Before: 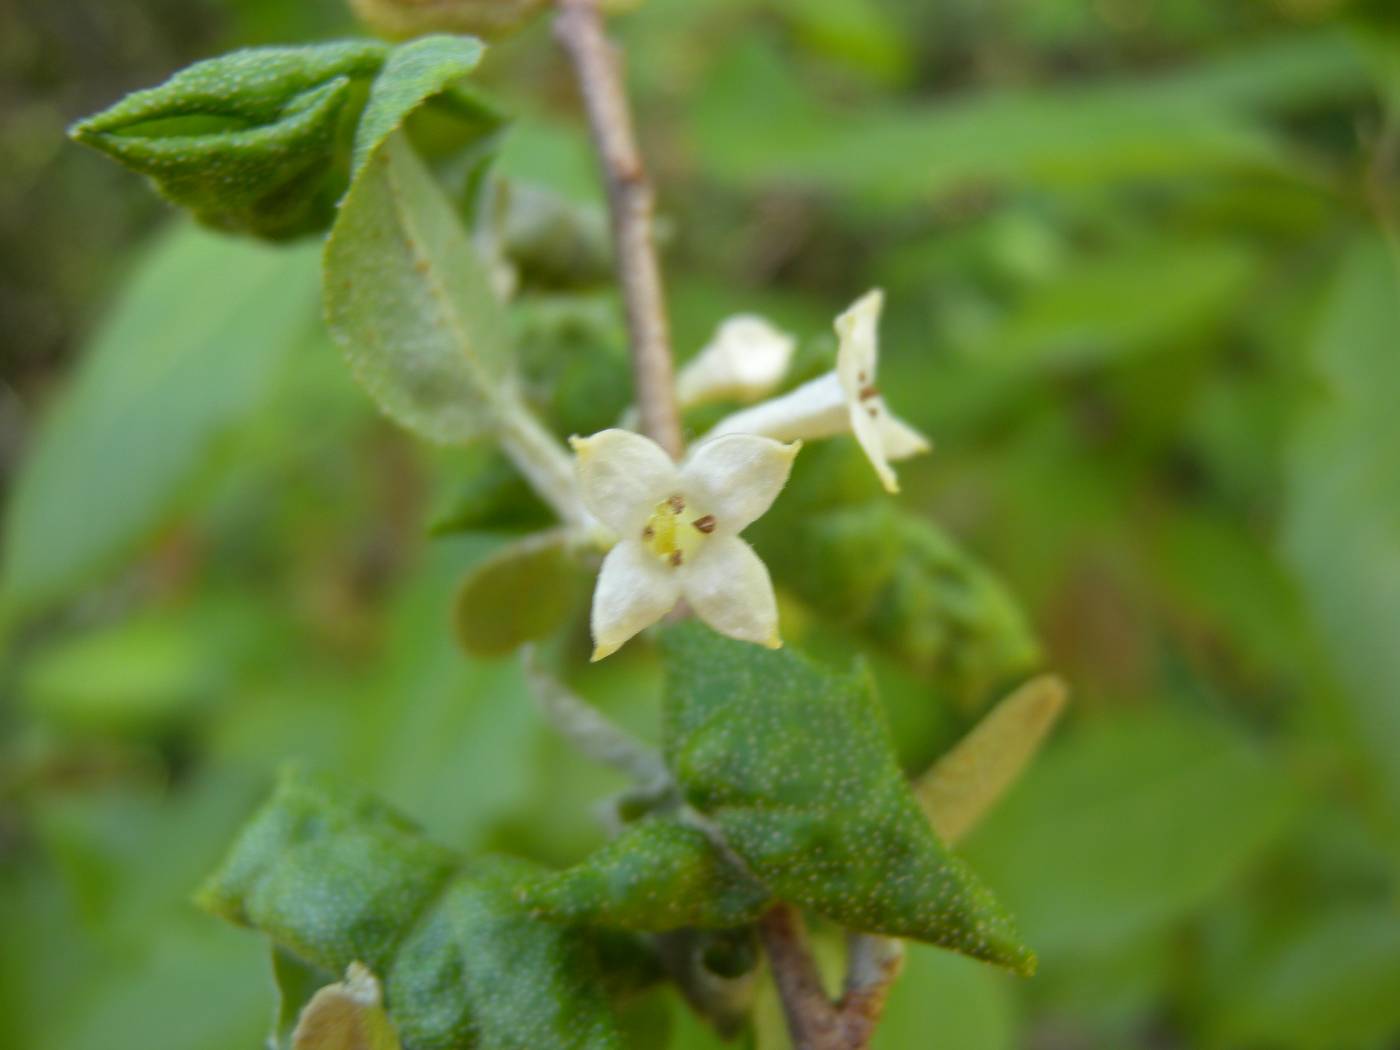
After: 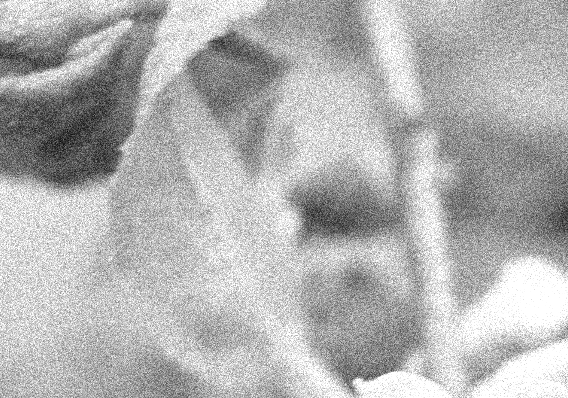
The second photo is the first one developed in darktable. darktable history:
exposure: exposure 0.781 EV, compensate highlight preservation false
sharpen: on, module defaults
grain: coarseness 3.75 ISO, strength 100%, mid-tones bias 0%
contrast brightness saturation: contrast 0.15, brightness 0.05
rotate and perspective: crop left 0, crop top 0
white balance: red 0.976, blue 1.04
monochrome: on, module defaults
crop: left 15.452%, top 5.459%, right 43.956%, bottom 56.62%
